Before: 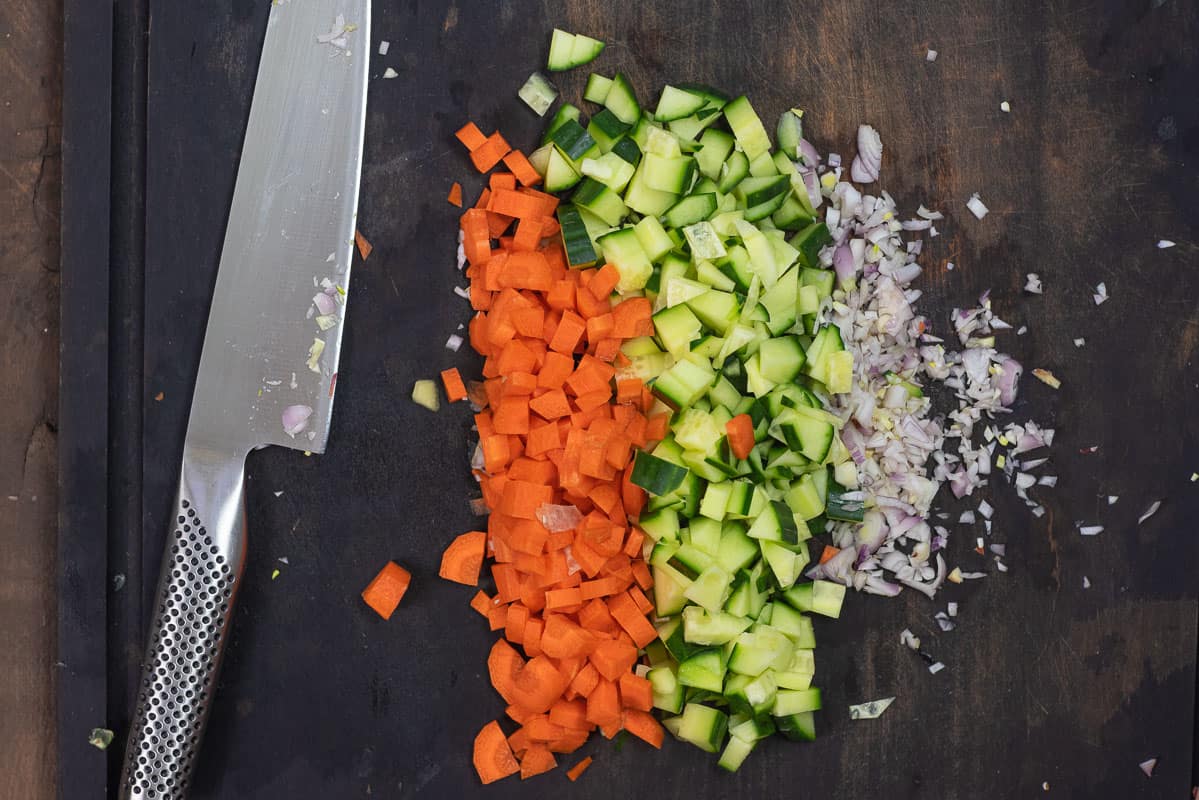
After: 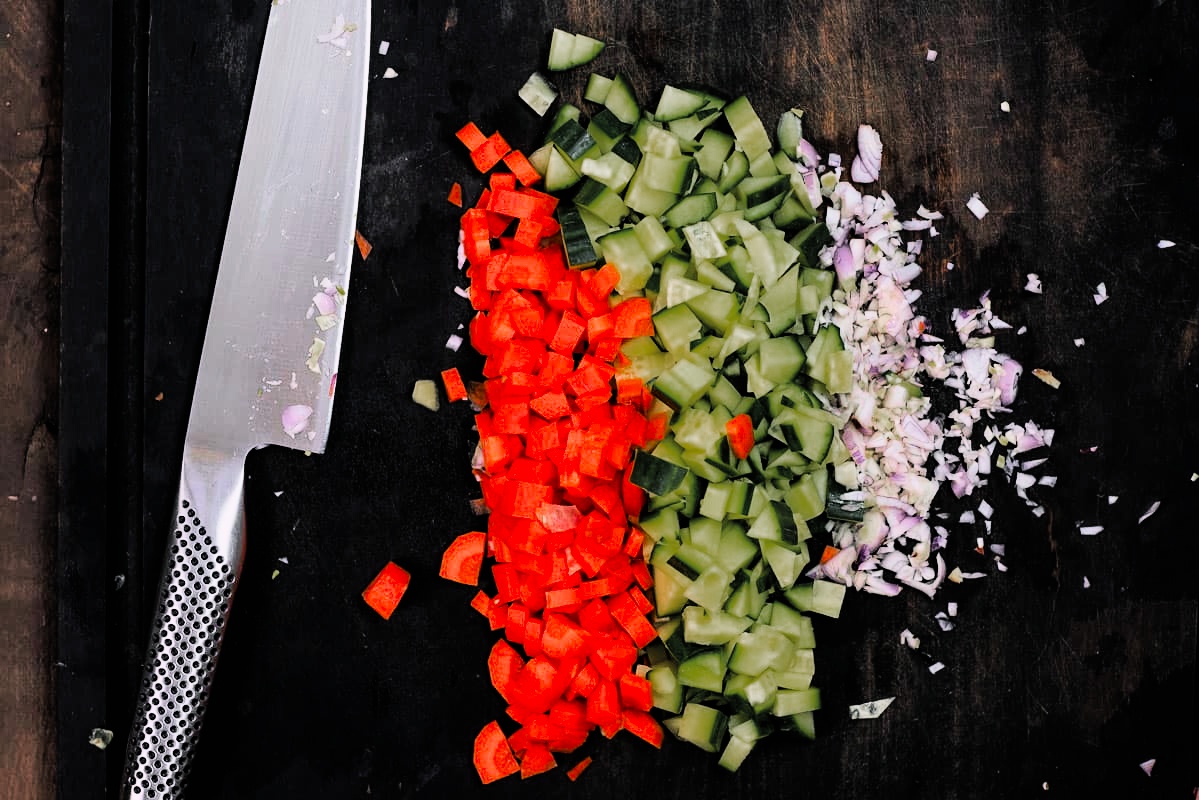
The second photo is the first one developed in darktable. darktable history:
tone equalizer: -8 EV -0.419 EV, -7 EV -0.425 EV, -6 EV -0.32 EV, -5 EV -0.225 EV, -3 EV 0.209 EV, -2 EV 0.346 EV, -1 EV 0.408 EV, +0 EV 0.445 EV, edges refinement/feathering 500, mask exposure compensation -1.57 EV, preserve details no
contrast brightness saturation: contrast 0.035, brightness 0.059, saturation 0.127
color balance rgb: shadows lift › chroma 2.045%, shadows lift › hue 221.12°, highlights gain › chroma 1.524%, highlights gain › hue 308.13°, perceptual saturation grading › global saturation -1.01%, global vibrance 24.969%, contrast 20.247%
color zones: curves: ch0 [(0, 0.48) (0.209, 0.398) (0.305, 0.332) (0.429, 0.493) (0.571, 0.5) (0.714, 0.5) (0.857, 0.5) (1, 0.48)]; ch1 [(0, 0.736) (0.143, 0.625) (0.225, 0.371) (0.429, 0.256) (0.571, 0.241) (0.714, 0.213) (0.857, 0.48) (1, 0.736)]; ch2 [(0, 0.448) (0.143, 0.498) (0.286, 0.5) (0.429, 0.5) (0.571, 0.5) (0.714, 0.5) (0.857, 0.5) (1, 0.448)]
filmic rgb: black relative exposure -7.49 EV, white relative exposure 4.99 EV, hardness 3.32, contrast 1.301
